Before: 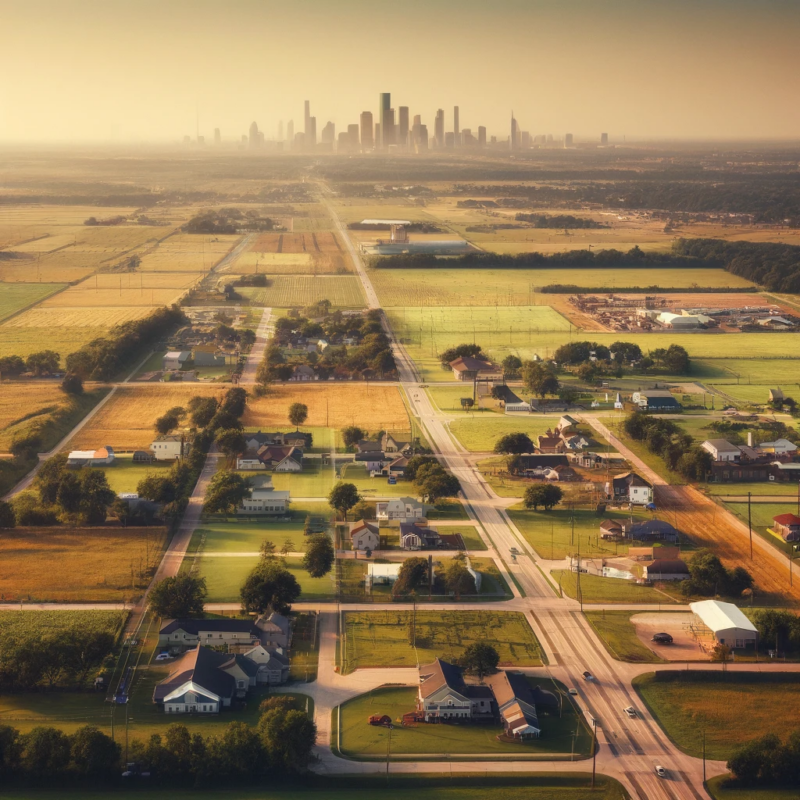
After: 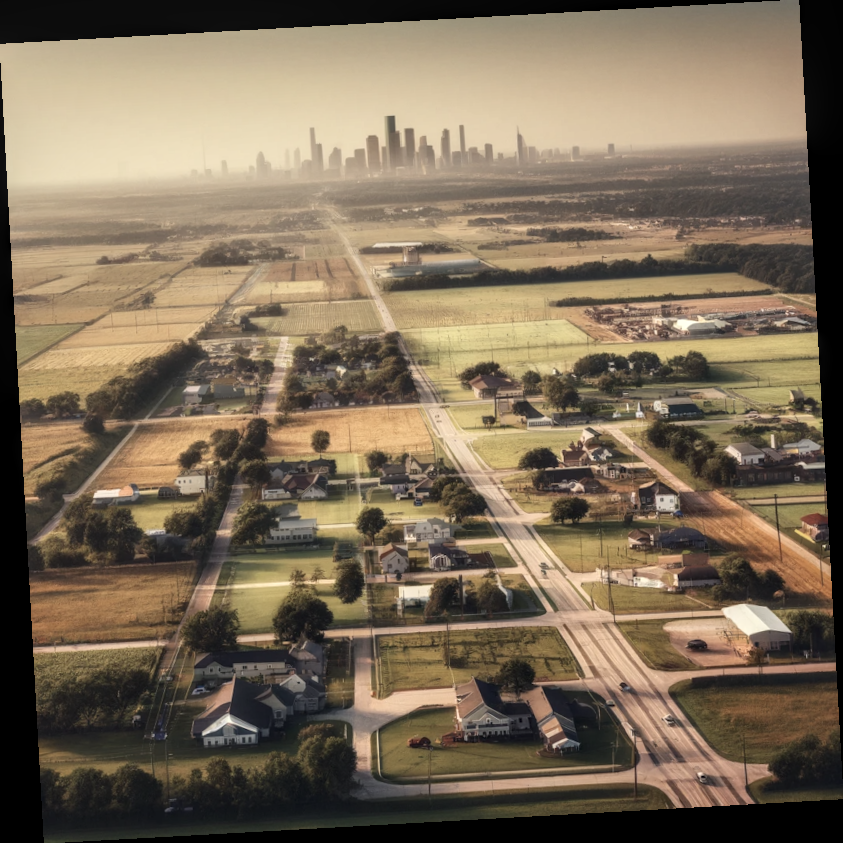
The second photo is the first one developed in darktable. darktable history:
contrast brightness saturation: contrast 0.1, saturation -0.36
rotate and perspective: rotation -3.18°, automatic cropping off
local contrast: detail 130%
